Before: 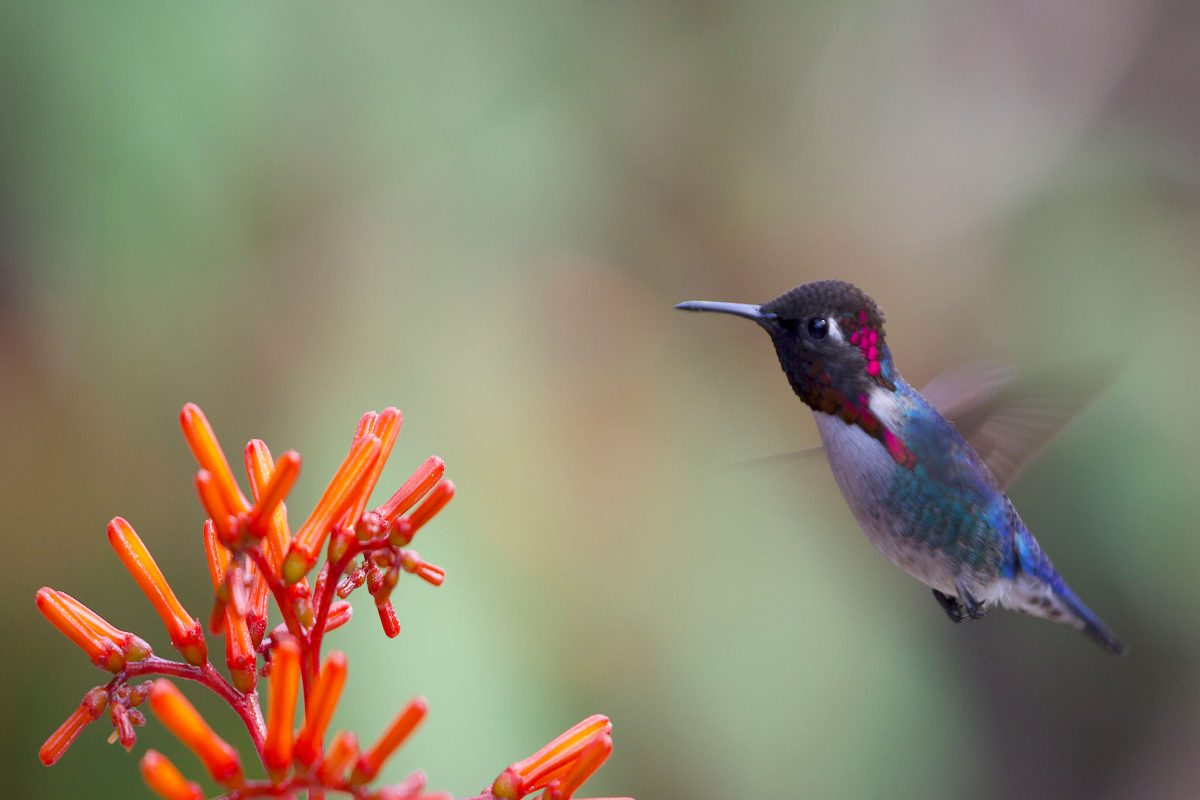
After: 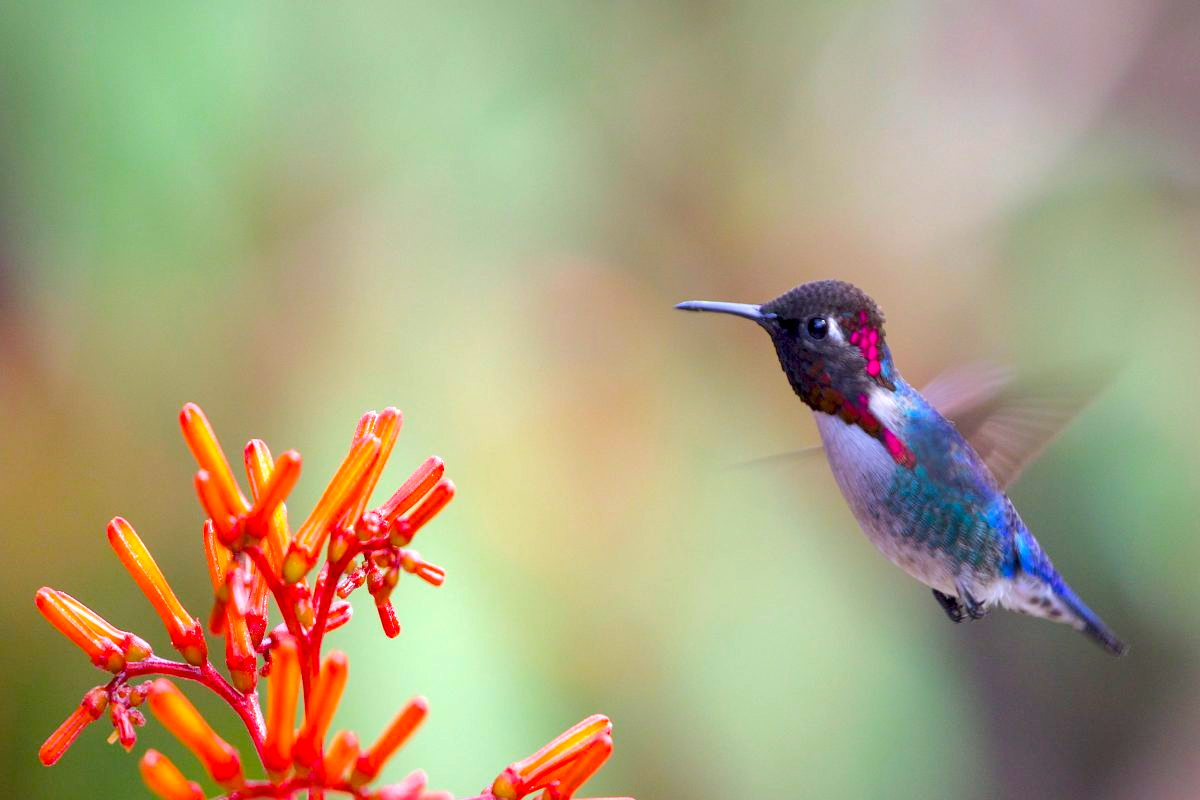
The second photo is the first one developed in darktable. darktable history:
exposure: black level correction 0.001, exposure 0.5 EV, compensate exposure bias true, compensate highlight preservation false
color balance rgb: perceptual saturation grading › global saturation 25%, perceptual brilliance grading › mid-tones 10%, perceptual brilliance grading › shadows 15%, global vibrance 20%
local contrast: on, module defaults
